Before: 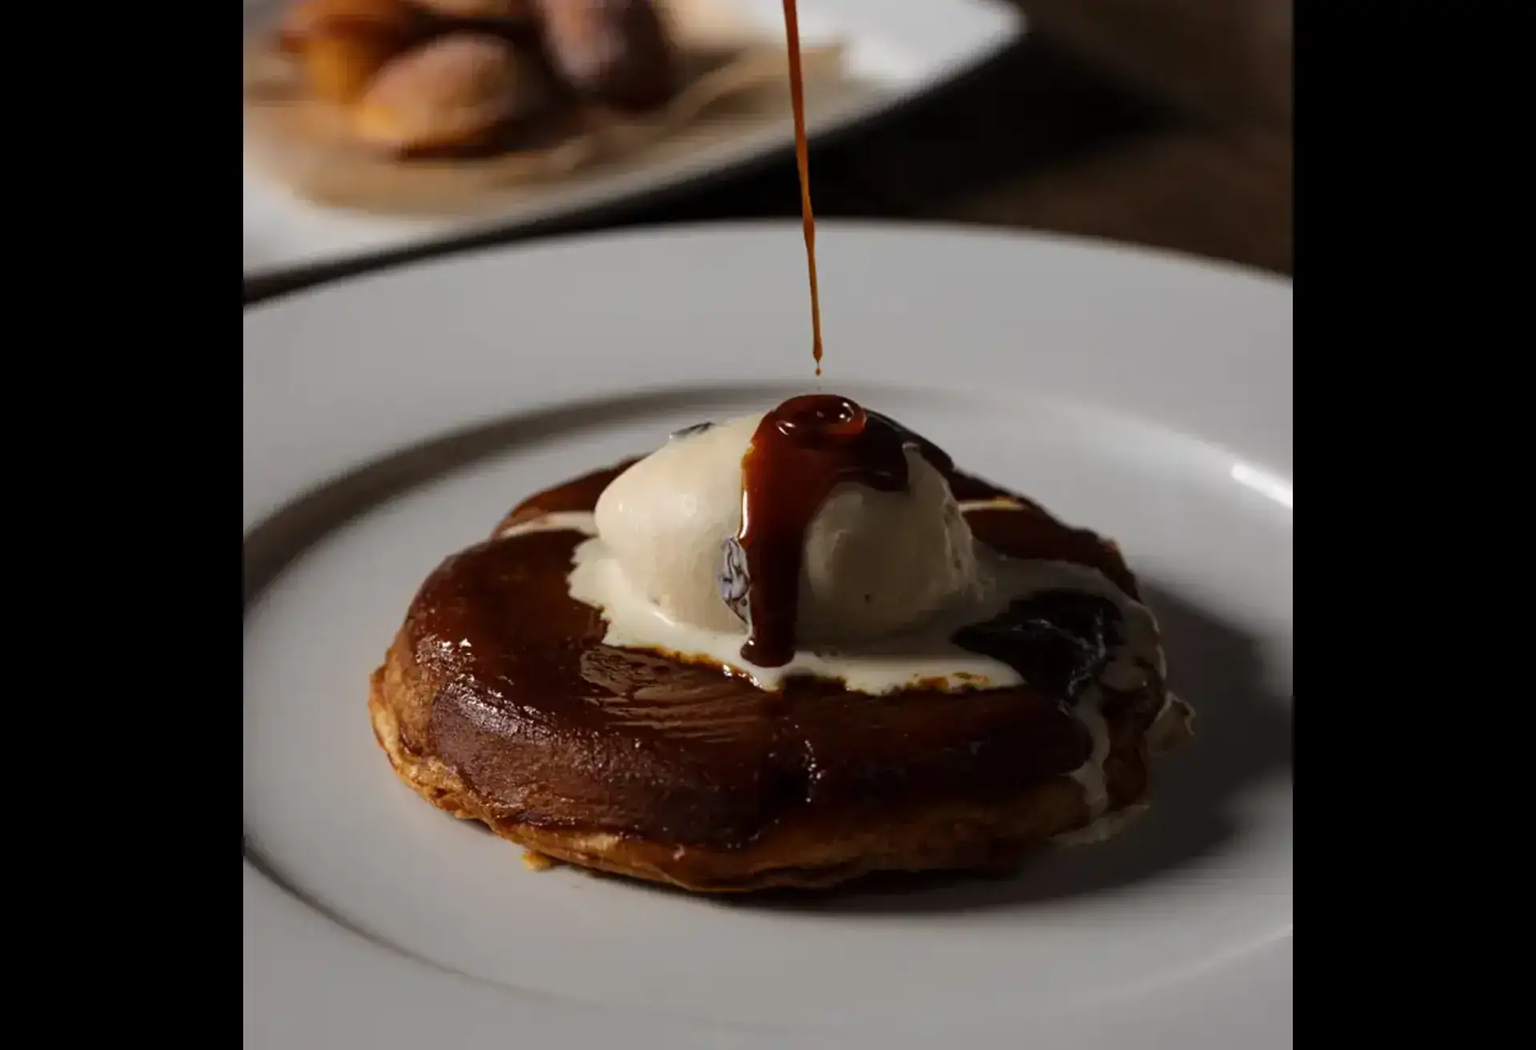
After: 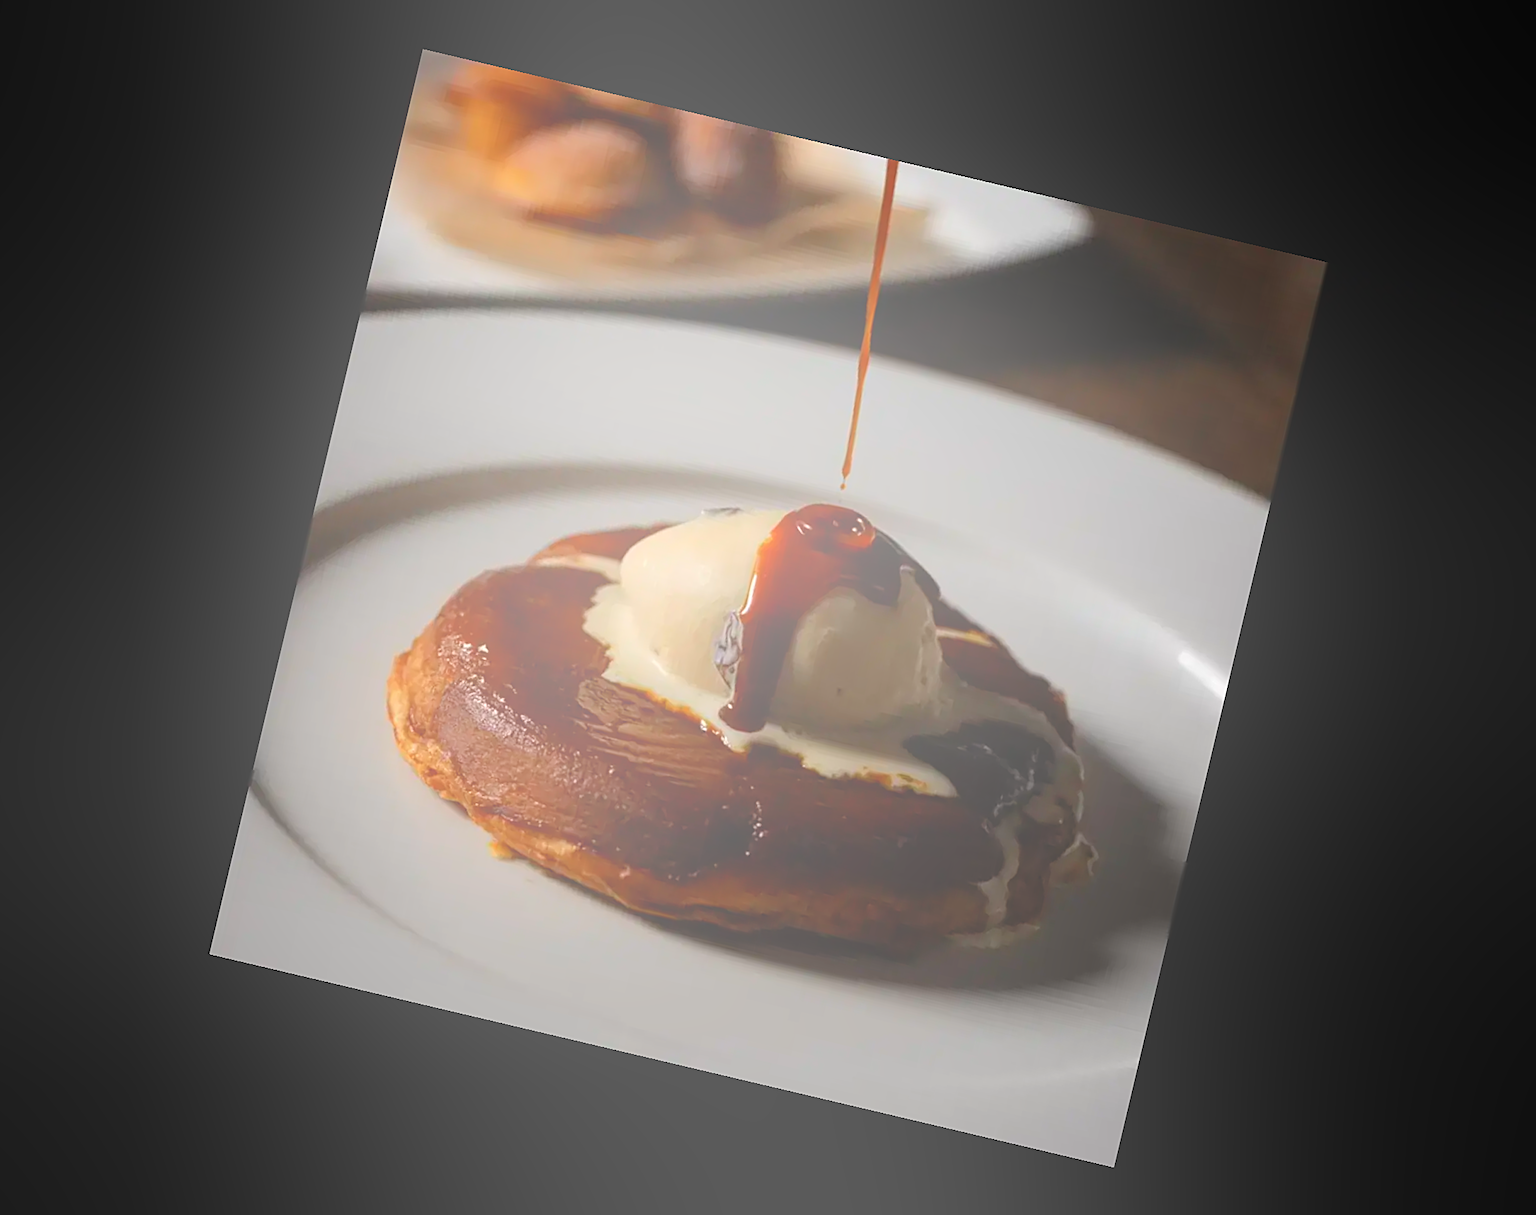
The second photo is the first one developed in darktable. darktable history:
rotate and perspective: rotation 13.27°, automatic cropping off
tone equalizer: on, module defaults
bloom: size 70%, threshold 25%, strength 70%
sharpen: on, module defaults
